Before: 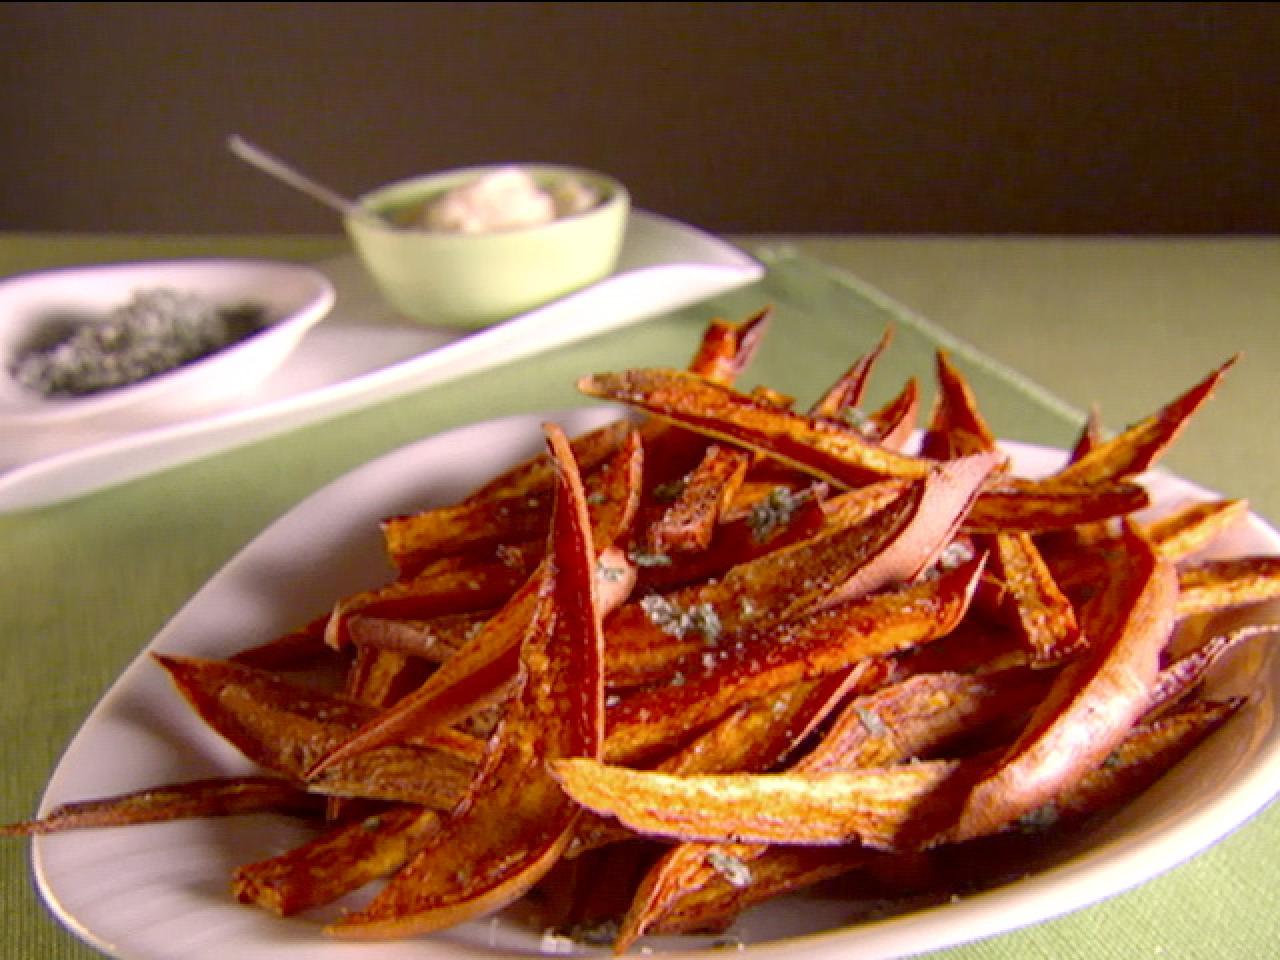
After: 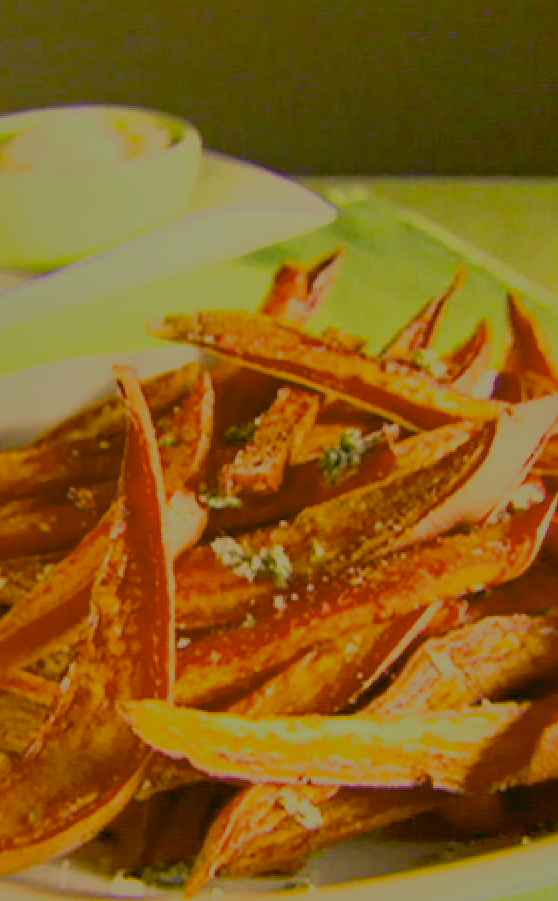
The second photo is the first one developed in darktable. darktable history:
color balance rgb: shadows lift › chroma 1.972%, shadows lift › hue 262.38°, linear chroma grading › shadows 19.899%, linear chroma grading › highlights 3.863%, linear chroma grading › mid-tones 10.553%, perceptual saturation grading › global saturation 0.829%, global vibrance 14.854%
shadows and highlights: highlights -59.79
crop: left 33.572%, top 6.083%, right 22.828%
filmic rgb: black relative exposure -12.9 EV, white relative exposure 4.01 EV, target white luminance 85.146%, hardness 6.28, latitude 41.82%, contrast 0.864, shadows ↔ highlights balance 8.69%
exposure: exposure 0.496 EV, compensate highlight preservation false
color correction: highlights a* 5.66, highlights b* 32.88, shadows a* -25.67, shadows b* 3.95
haze removal: compatibility mode true, adaptive false
